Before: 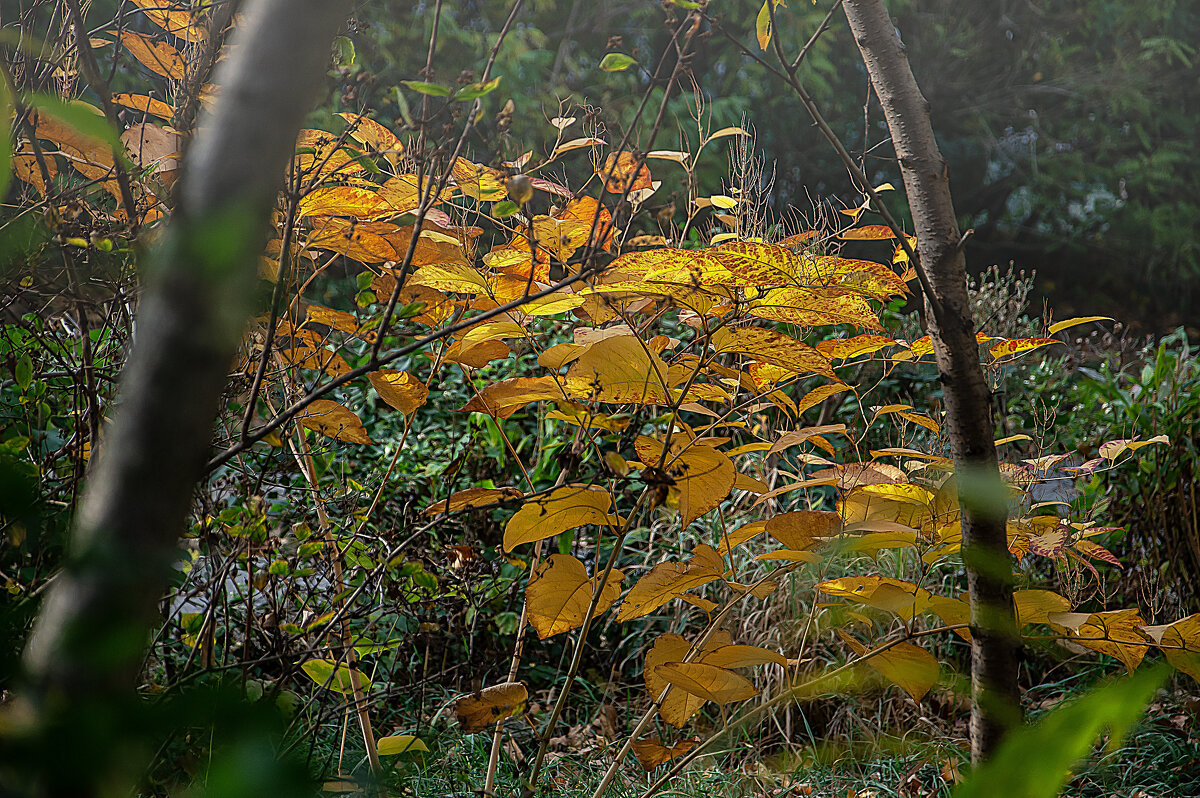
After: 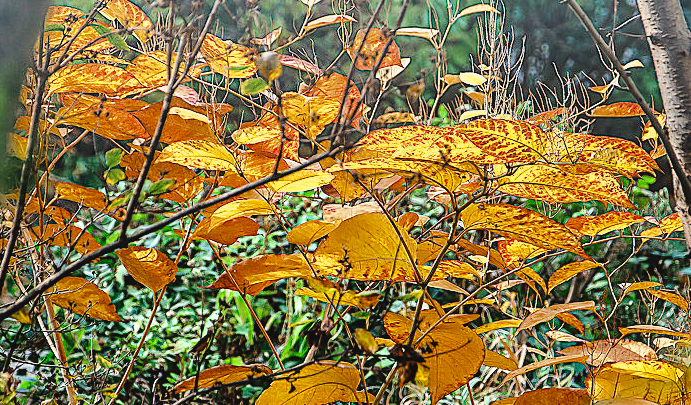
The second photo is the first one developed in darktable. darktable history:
exposure: black level correction 0, exposure 1.285 EV, compensate highlight preservation false
crop: left 20.963%, top 15.518%, right 21.431%, bottom 33.714%
levels: mode automatic, levels [0, 0.445, 1]
haze removal: strength 0.302, distance 0.252, compatibility mode true, adaptive false
color zones: curves: ch0 [(0.11, 0.396) (0.195, 0.36) (0.25, 0.5) (0.303, 0.412) (0.357, 0.544) (0.75, 0.5) (0.967, 0.328)]; ch1 [(0, 0.468) (0.112, 0.512) (0.202, 0.6) (0.25, 0.5) (0.307, 0.352) (0.357, 0.544) (0.75, 0.5) (0.963, 0.524)]
tone curve: curves: ch0 [(0, 0.039) (0.104, 0.103) (0.273, 0.267) (0.448, 0.487) (0.704, 0.761) (0.886, 0.922) (0.994, 0.971)]; ch1 [(0, 0) (0.335, 0.298) (0.446, 0.413) (0.485, 0.487) (0.515, 0.503) (0.566, 0.563) (0.641, 0.655) (1, 1)]; ch2 [(0, 0) (0.314, 0.301) (0.421, 0.411) (0.502, 0.494) (0.528, 0.54) (0.557, 0.559) (0.612, 0.62) (0.722, 0.686) (1, 1)], preserve colors none
filmic rgb: middle gray luminance 29.14%, black relative exposure -10.35 EV, white relative exposure 5.5 EV, threshold 5.95 EV, target black luminance 0%, hardness 3.94, latitude 2.94%, contrast 1.12, highlights saturation mix 3.58%, shadows ↔ highlights balance 15.71%, contrast in shadows safe, enable highlight reconstruction true
